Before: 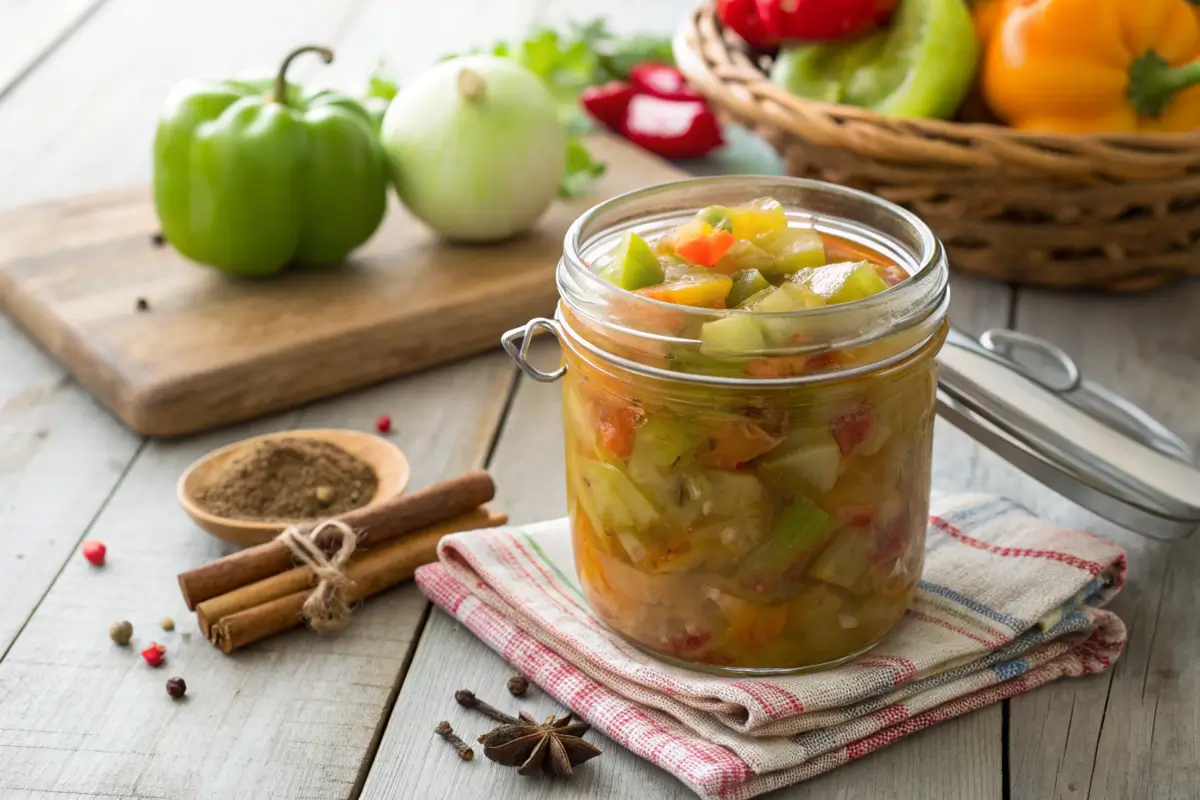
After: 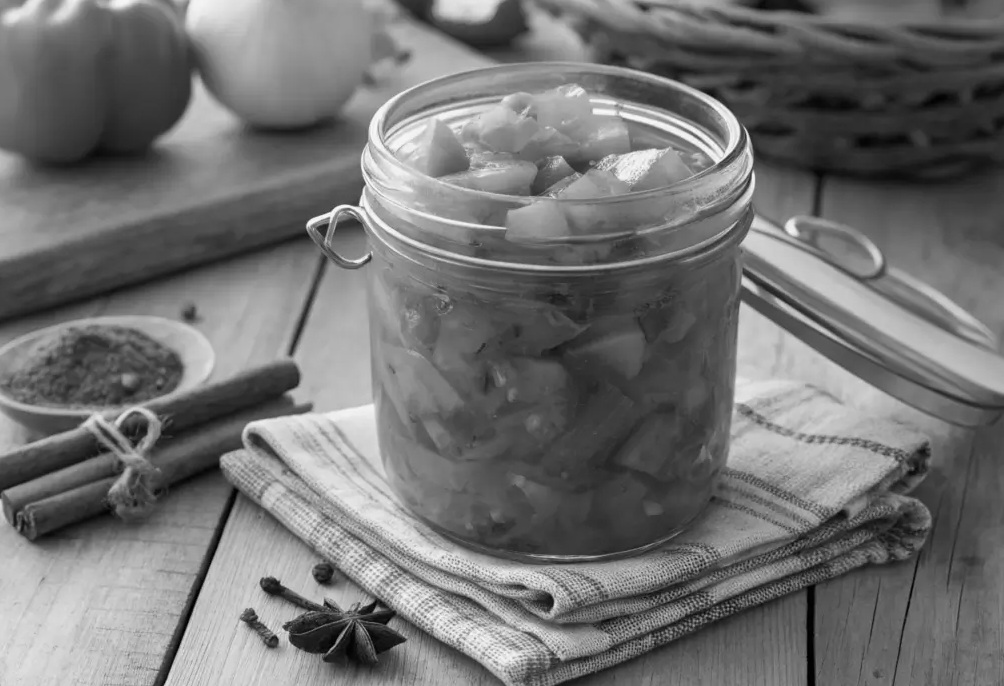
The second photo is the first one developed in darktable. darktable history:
crop: left 16.315%, top 14.246%
color calibration: output gray [0.22, 0.42, 0.37, 0], gray › normalize channels true, illuminant same as pipeline (D50), adaptation XYZ, x 0.346, y 0.359, gamut compression 0
